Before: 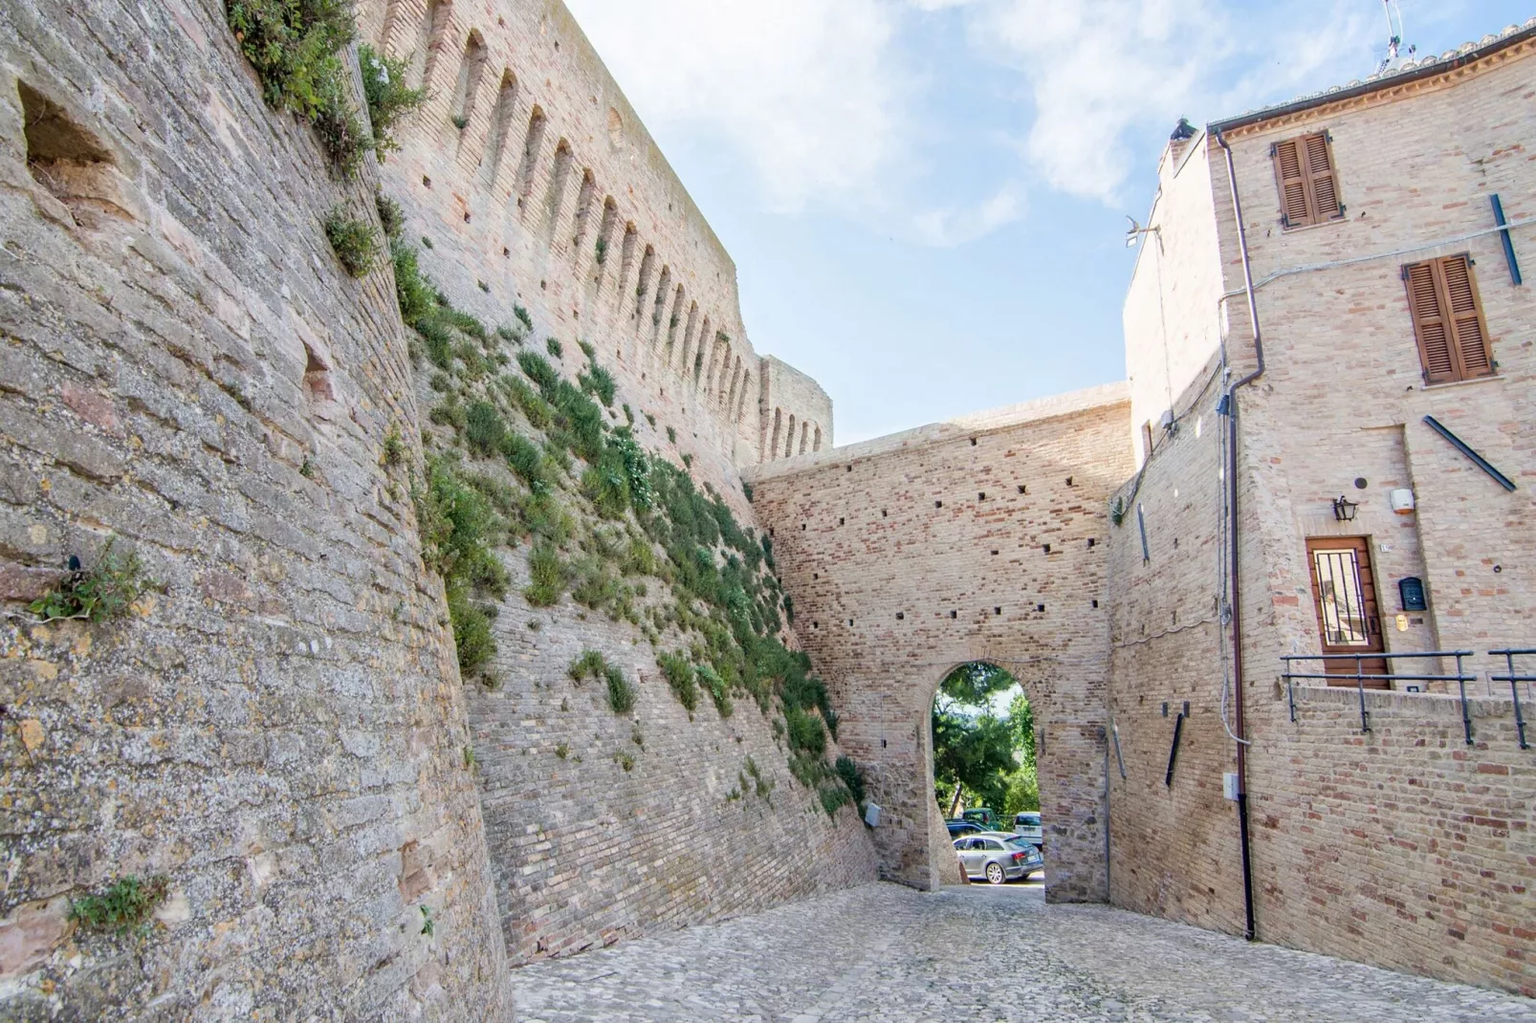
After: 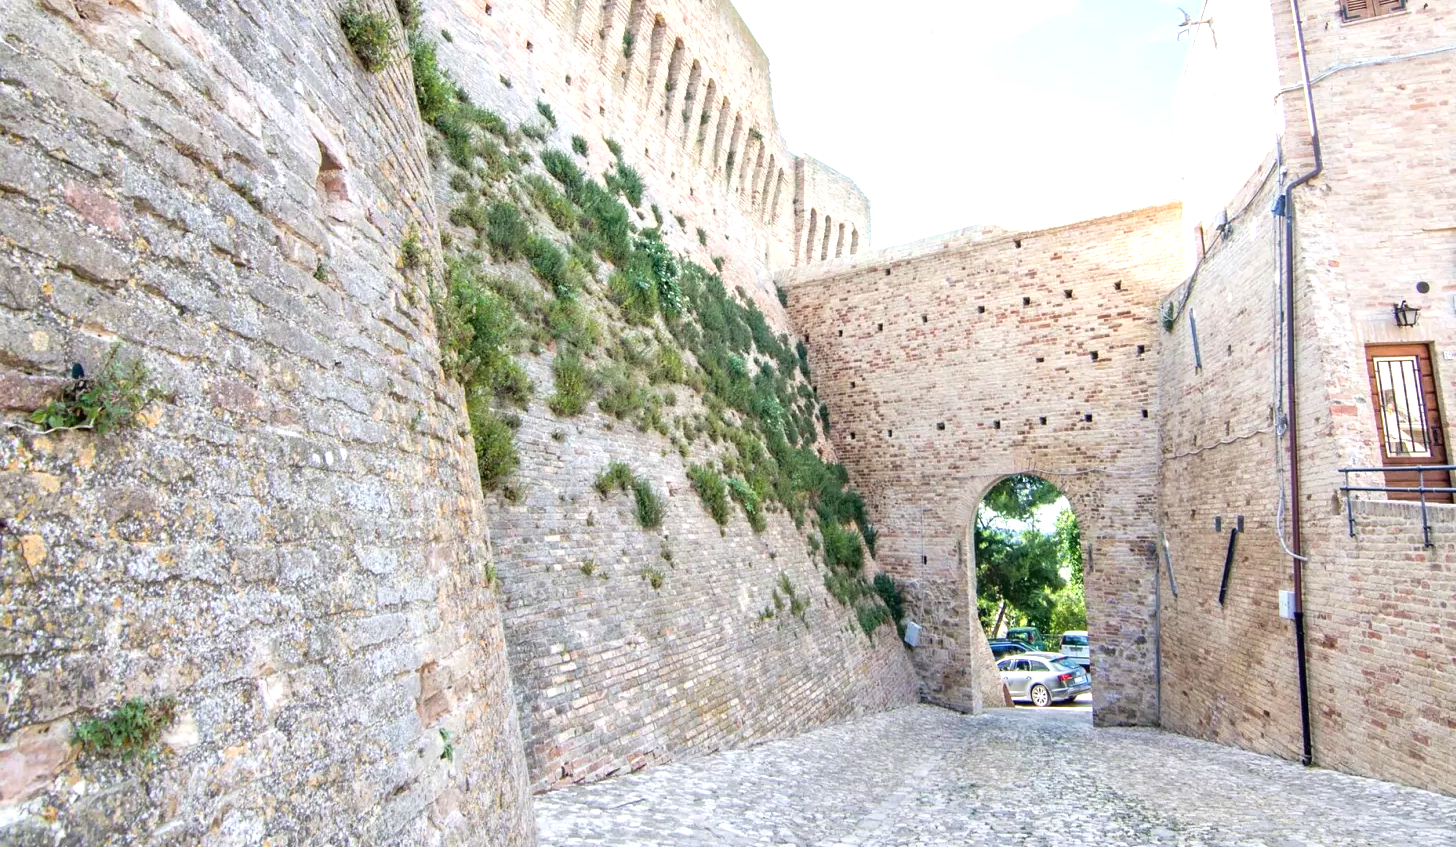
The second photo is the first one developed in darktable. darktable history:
crop: top 20.455%, right 9.319%, bottom 0.343%
exposure: exposure 0.765 EV, compensate highlight preservation false
